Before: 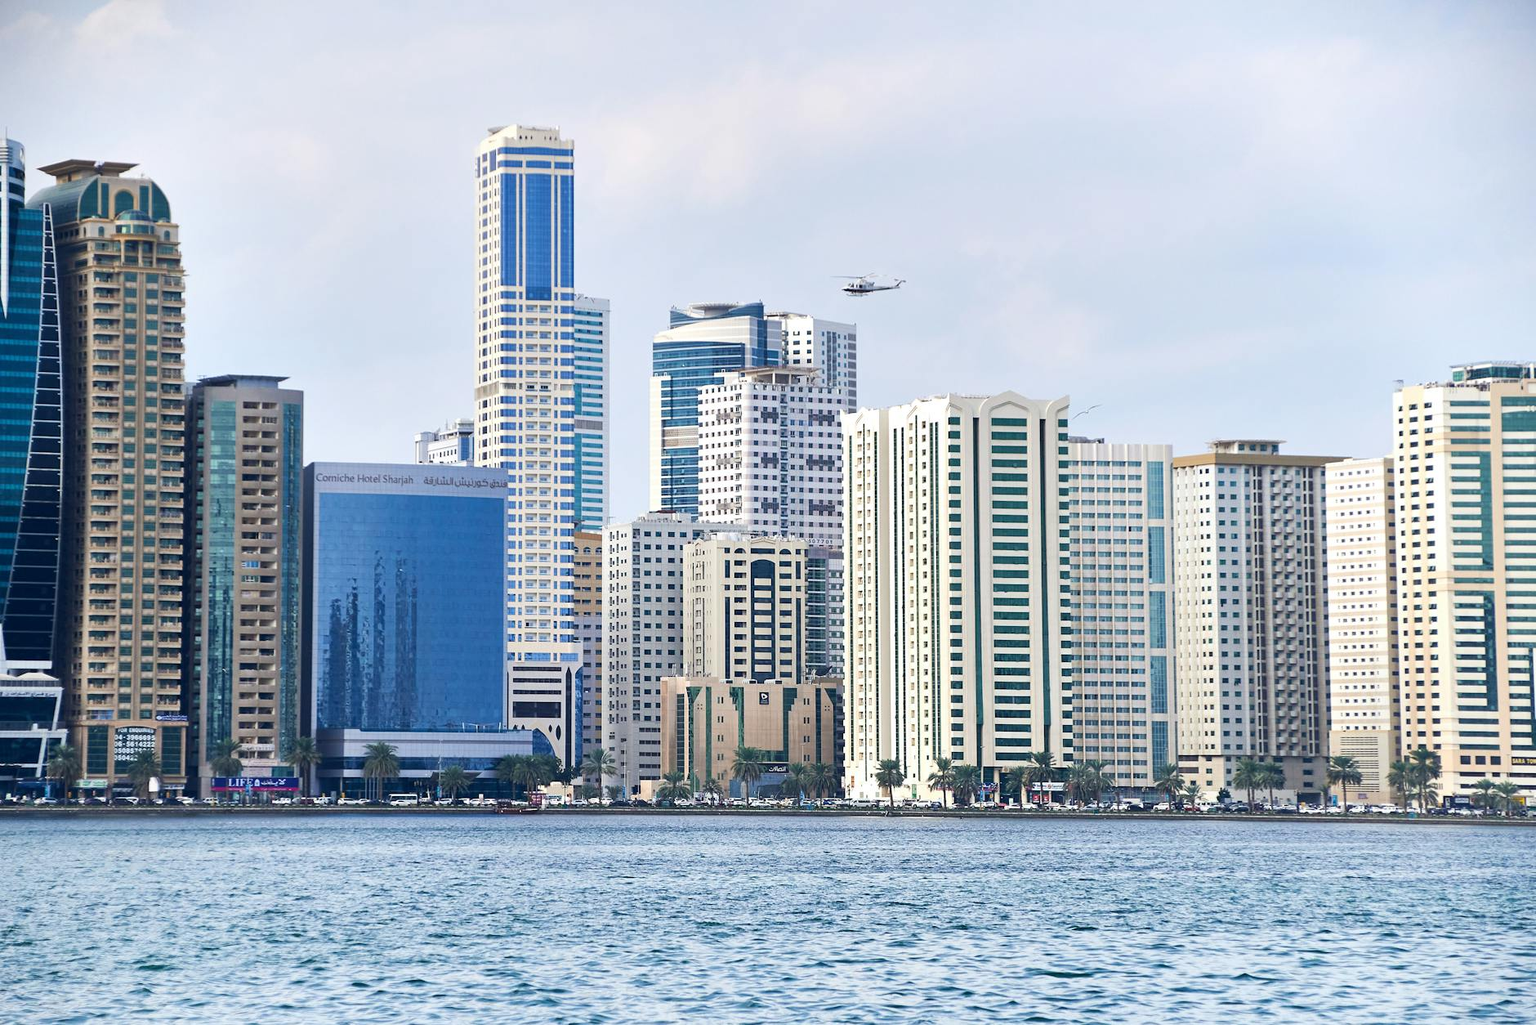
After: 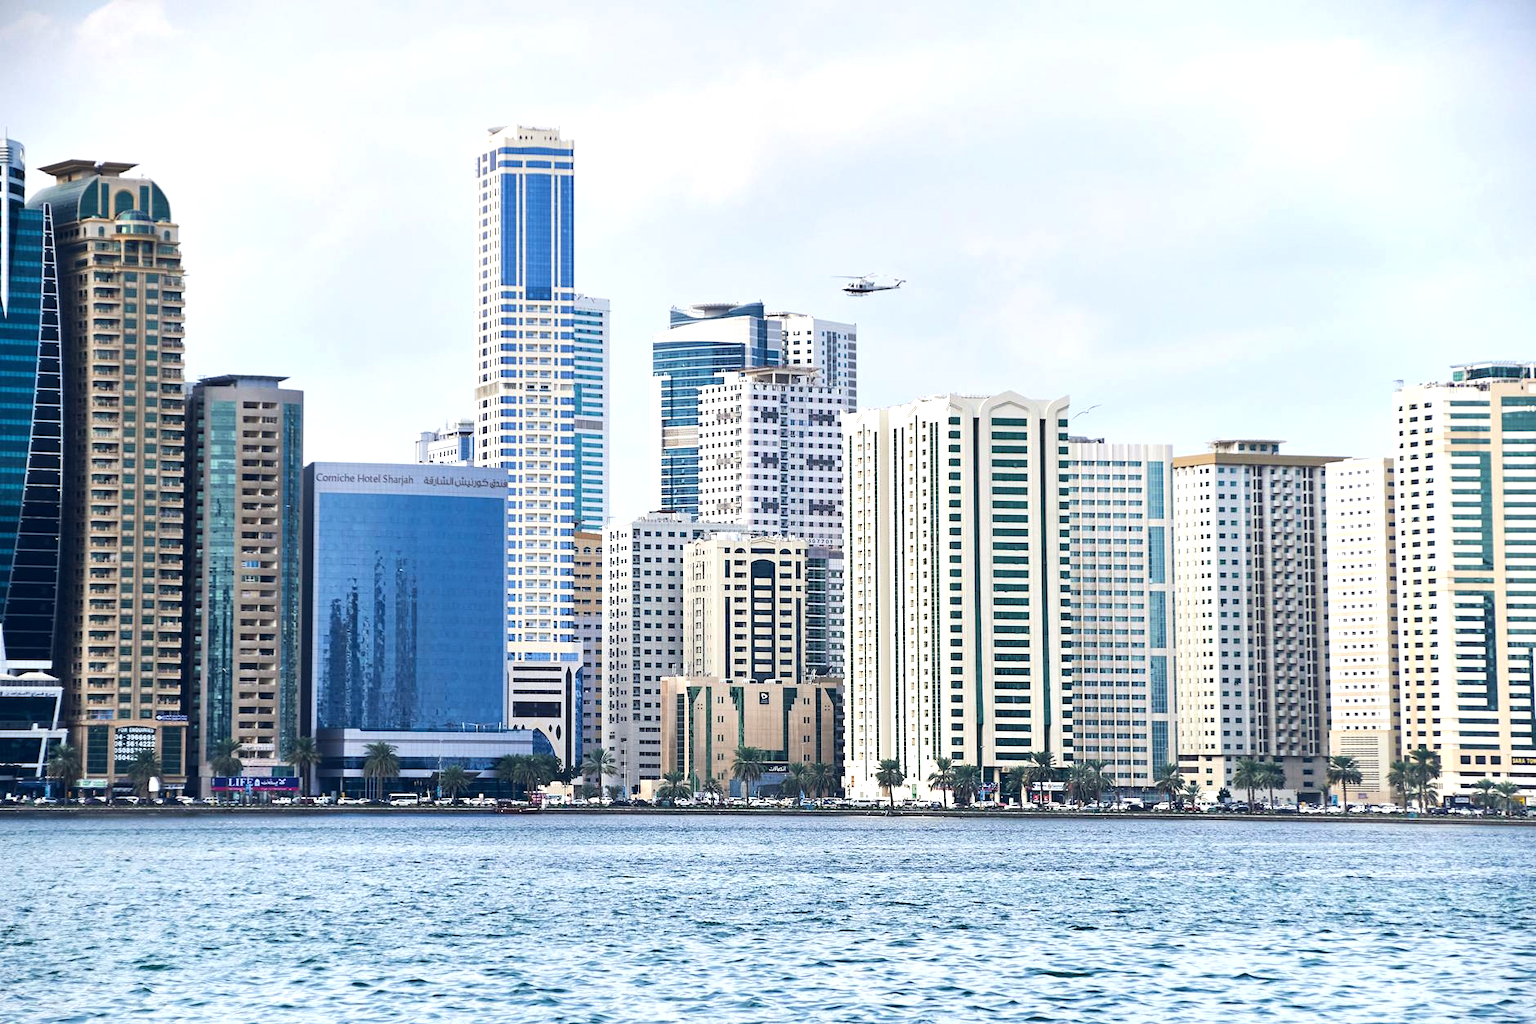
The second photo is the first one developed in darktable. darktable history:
tone equalizer: -8 EV -0.417 EV, -7 EV -0.389 EV, -6 EV -0.333 EV, -5 EV -0.222 EV, -3 EV 0.222 EV, -2 EV 0.333 EV, -1 EV 0.389 EV, +0 EV 0.417 EV, edges refinement/feathering 500, mask exposure compensation -1.57 EV, preserve details no
